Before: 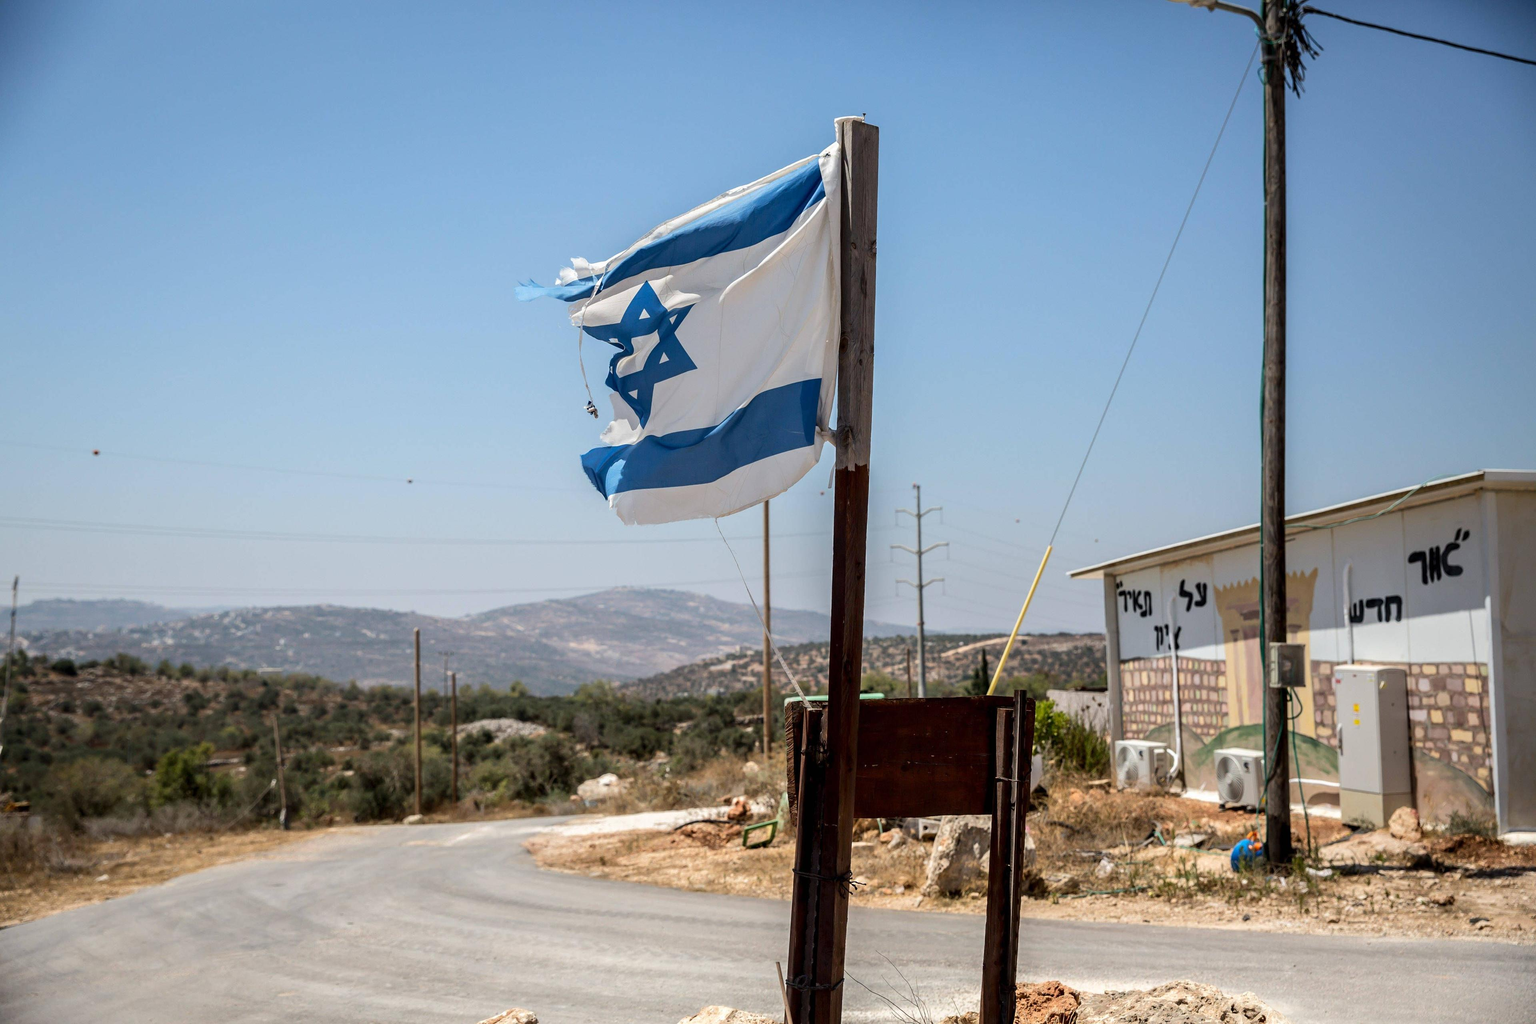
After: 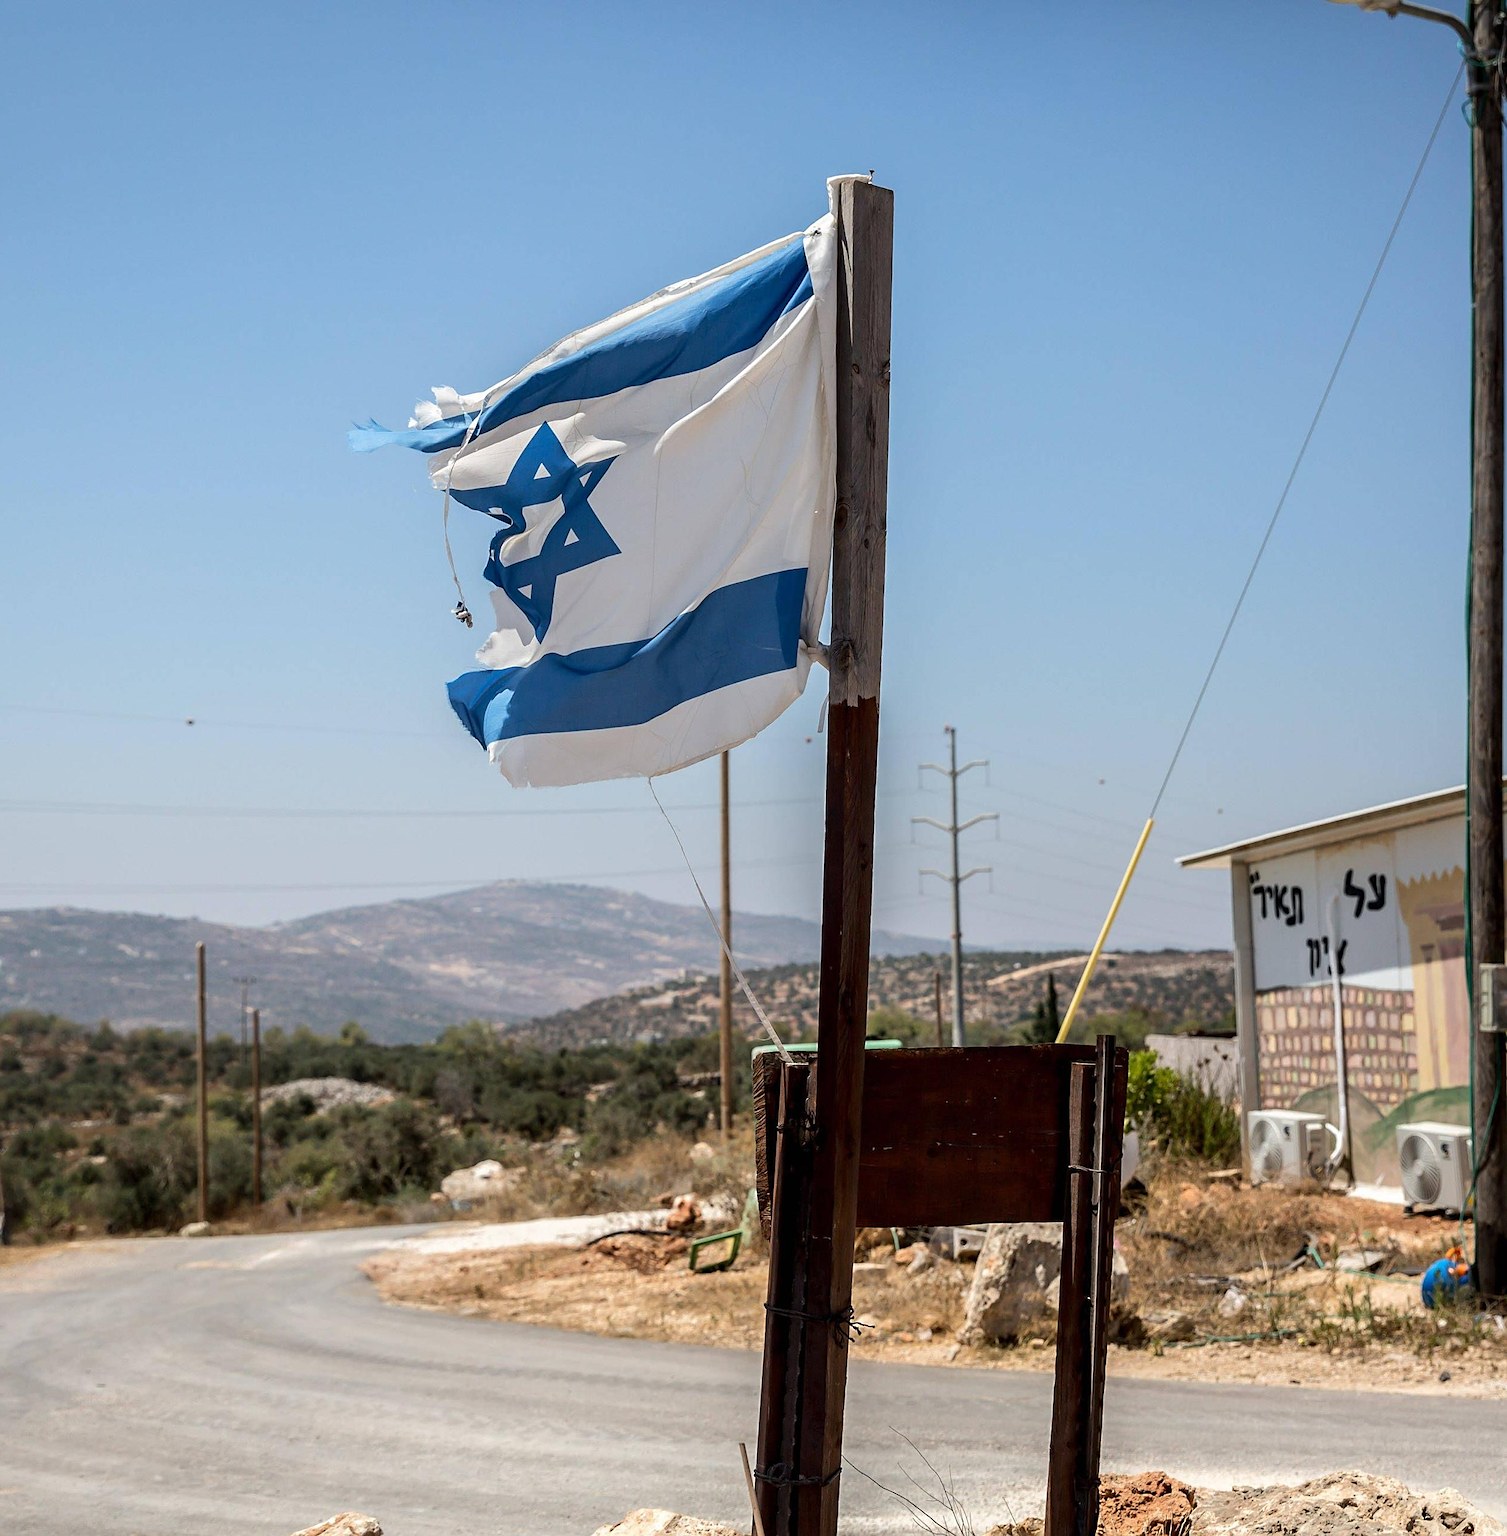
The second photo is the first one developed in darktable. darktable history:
crop and rotate: left 18.439%, right 16.106%
sharpen: radius 1.865, amount 0.409, threshold 1.376
